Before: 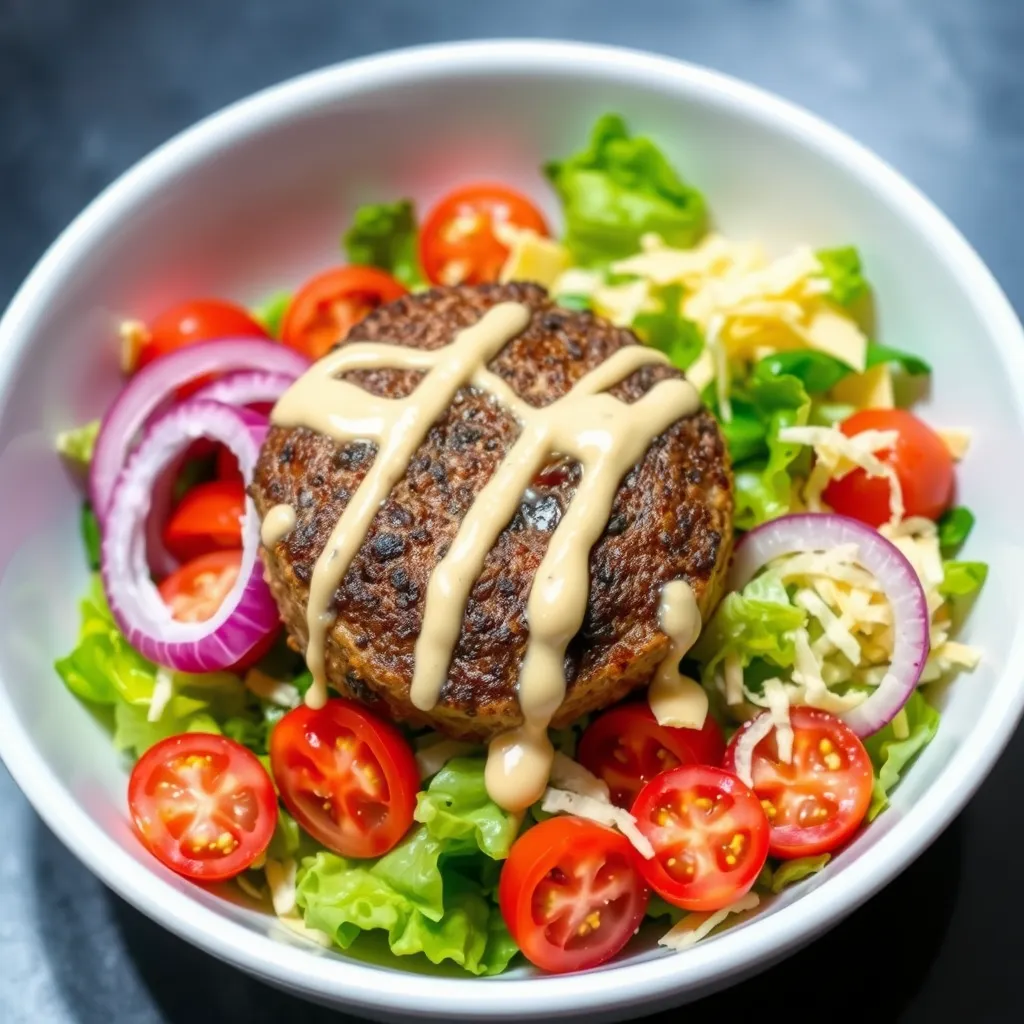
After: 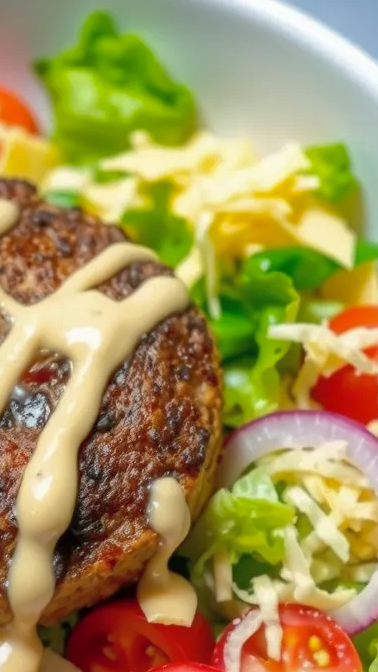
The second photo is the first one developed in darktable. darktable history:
crop and rotate: left 49.936%, top 10.094%, right 13.136%, bottom 24.256%
shadows and highlights: on, module defaults
